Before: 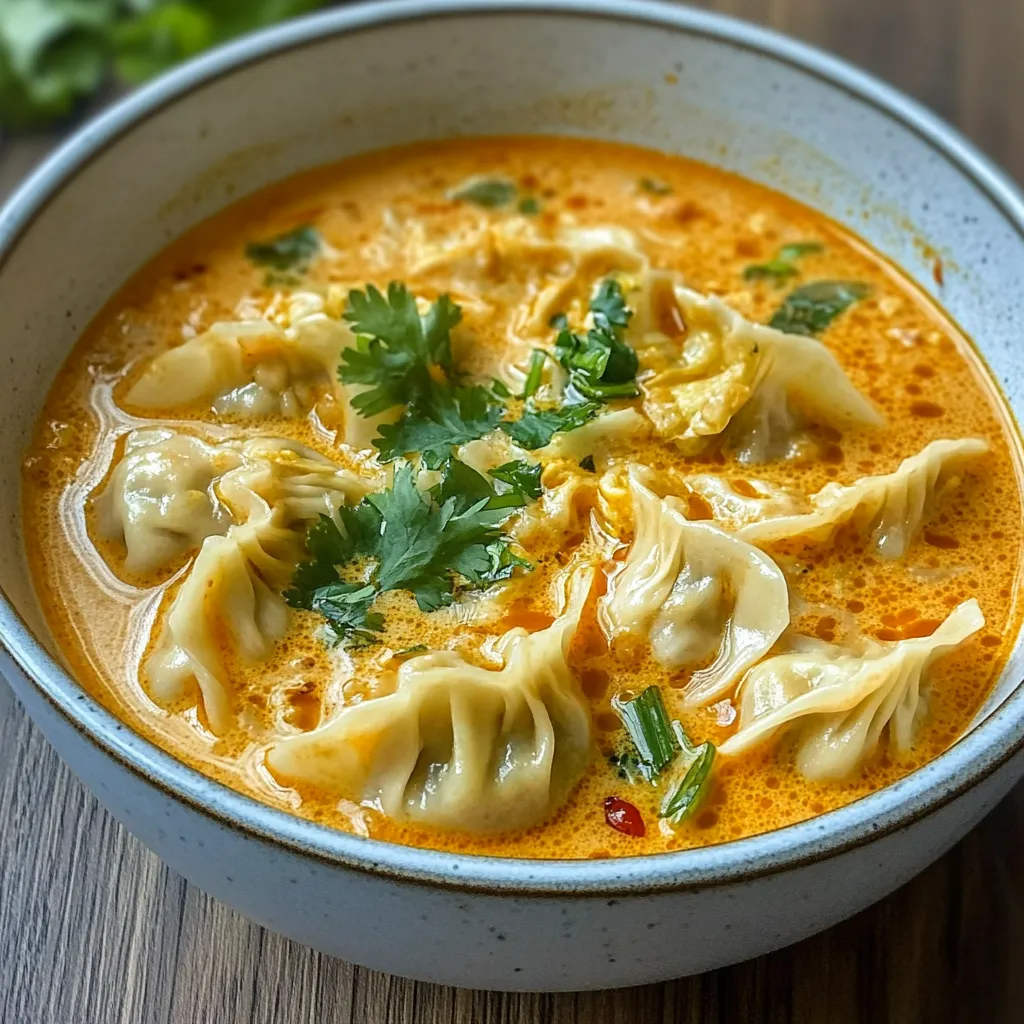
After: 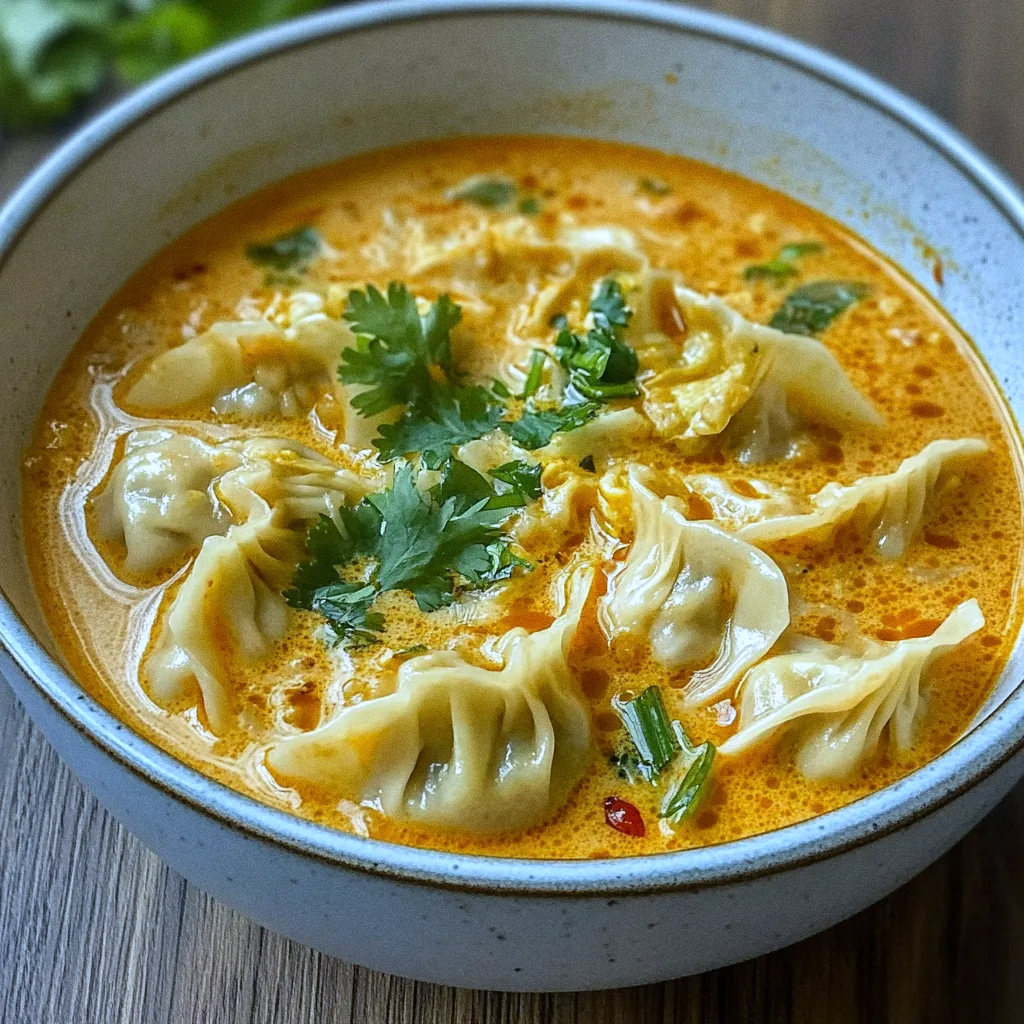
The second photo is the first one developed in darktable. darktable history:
grain: coarseness 0.09 ISO
white balance: red 0.931, blue 1.11
